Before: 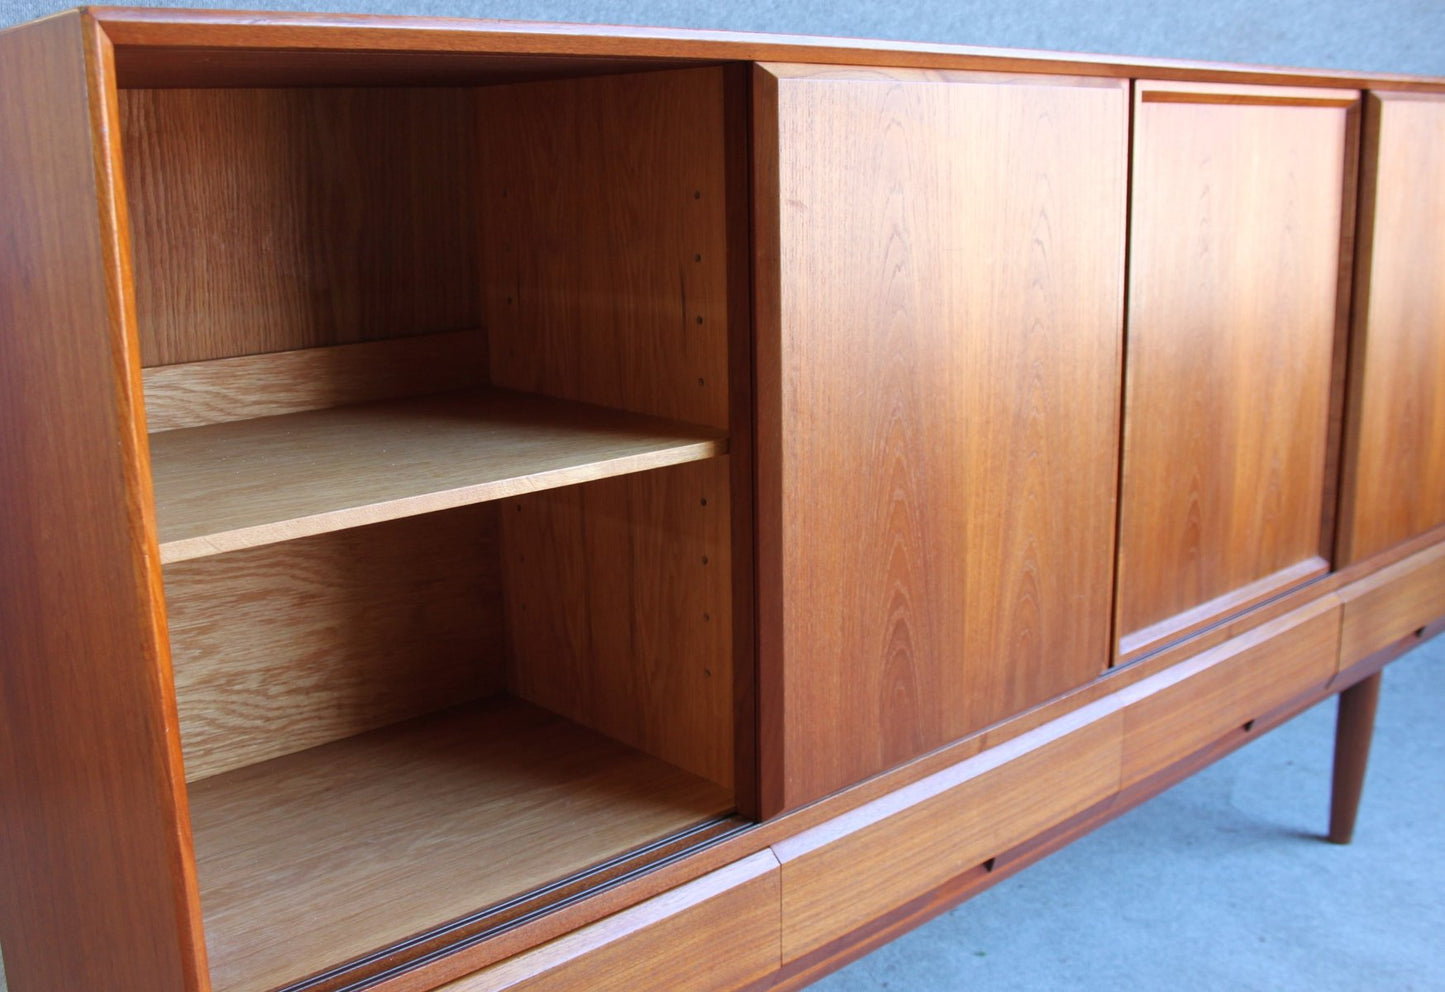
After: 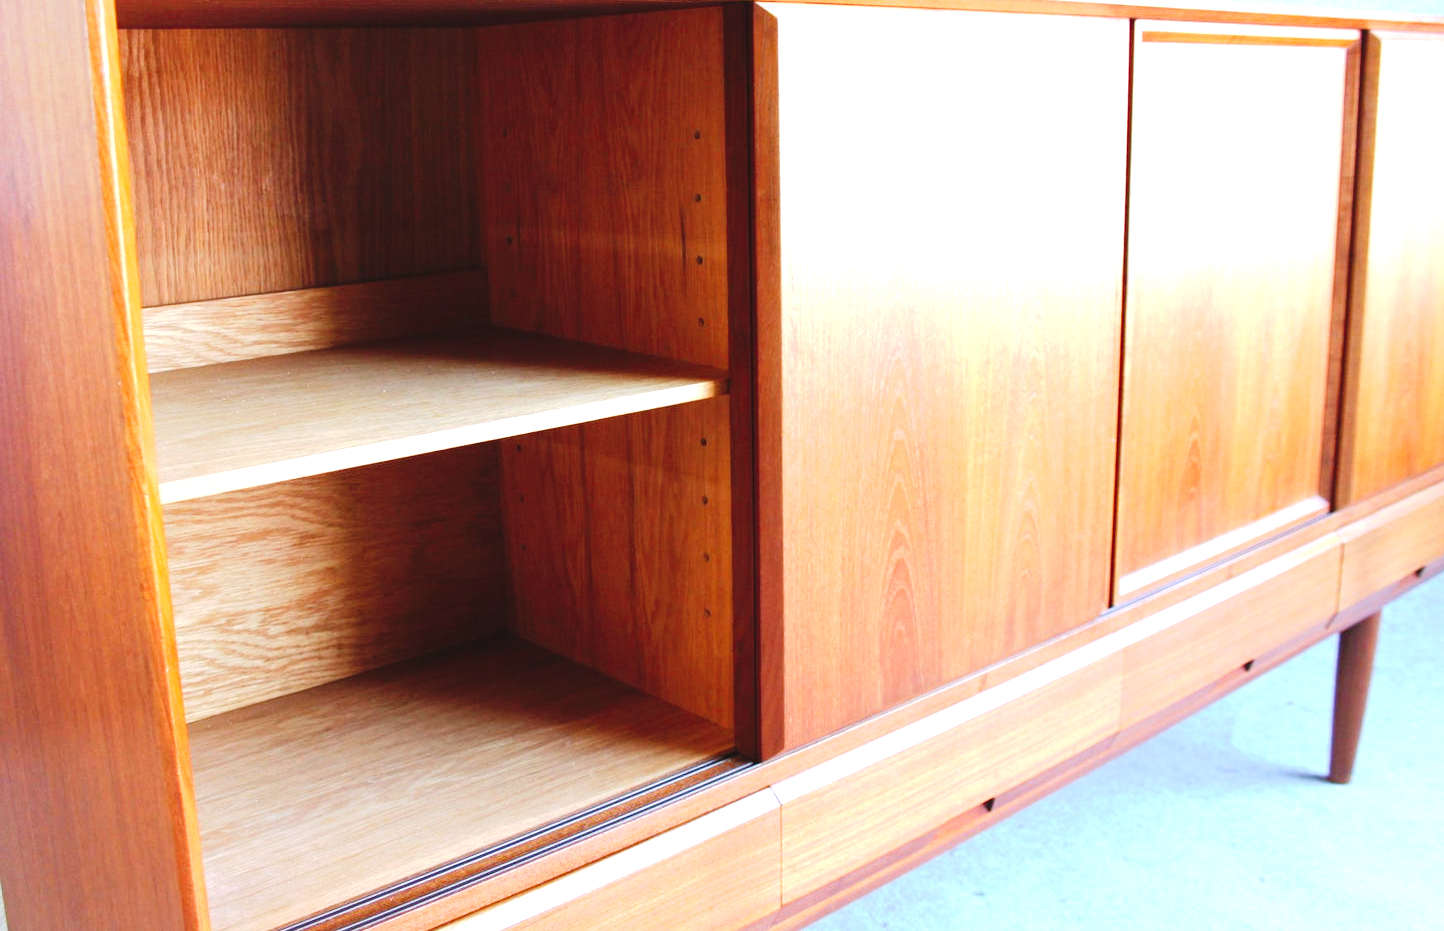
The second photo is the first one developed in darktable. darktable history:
tone curve: curves: ch0 [(0, 0) (0.003, 0.042) (0.011, 0.043) (0.025, 0.047) (0.044, 0.059) (0.069, 0.07) (0.1, 0.085) (0.136, 0.107) (0.177, 0.139) (0.224, 0.185) (0.277, 0.258) (0.335, 0.34) (0.399, 0.434) (0.468, 0.526) (0.543, 0.623) (0.623, 0.709) (0.709, 0.794) (0.801, 0.866) (0.898, 0.919) (1, 1)], preserve colors none
crop and rotate: top 6.149%
exposure: exposure 1.242 EV, compensate highlight preservation false
